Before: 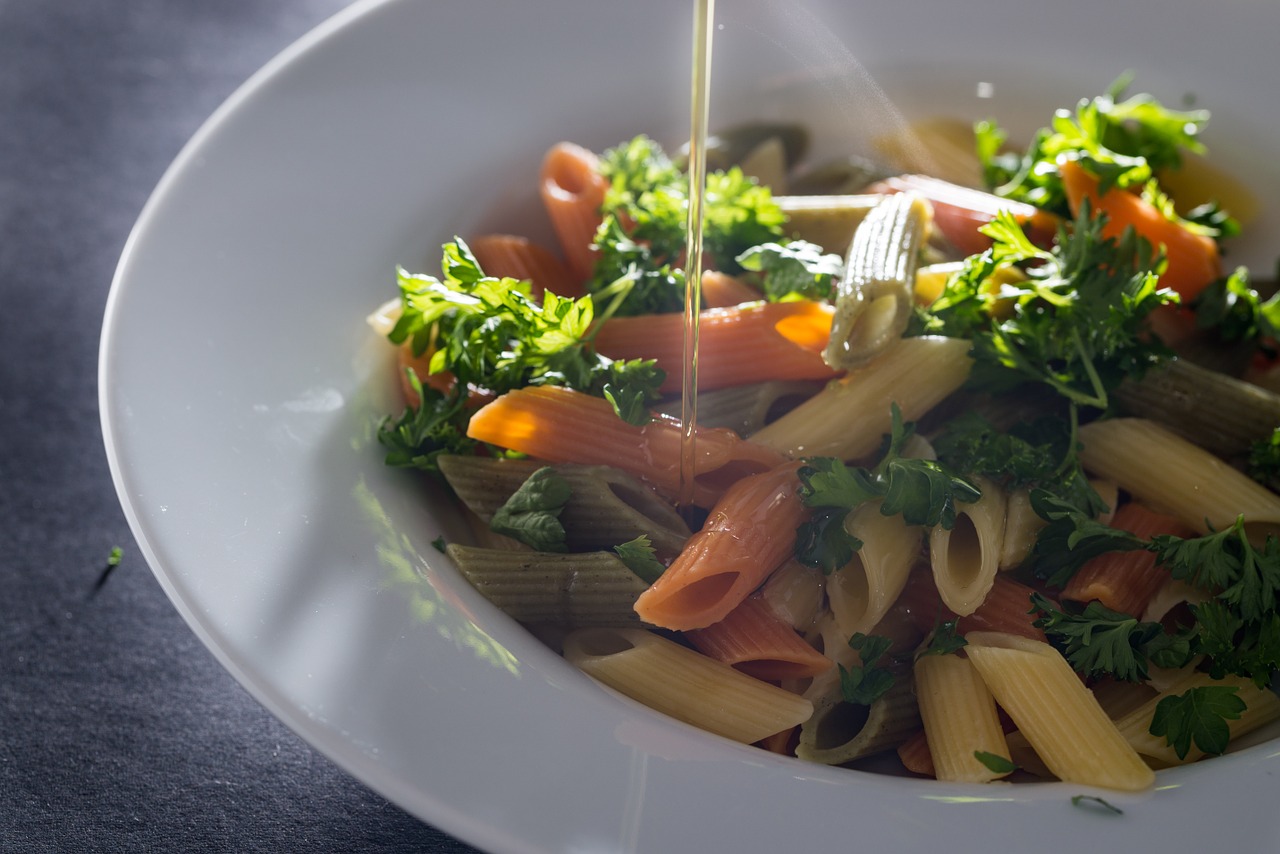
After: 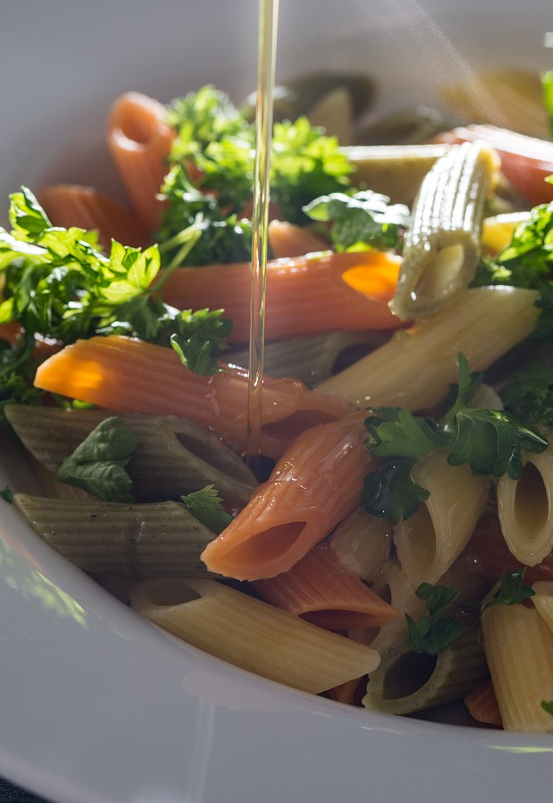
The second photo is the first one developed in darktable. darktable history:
crop: left 33.851%, top 5.953%, right 22.926%
